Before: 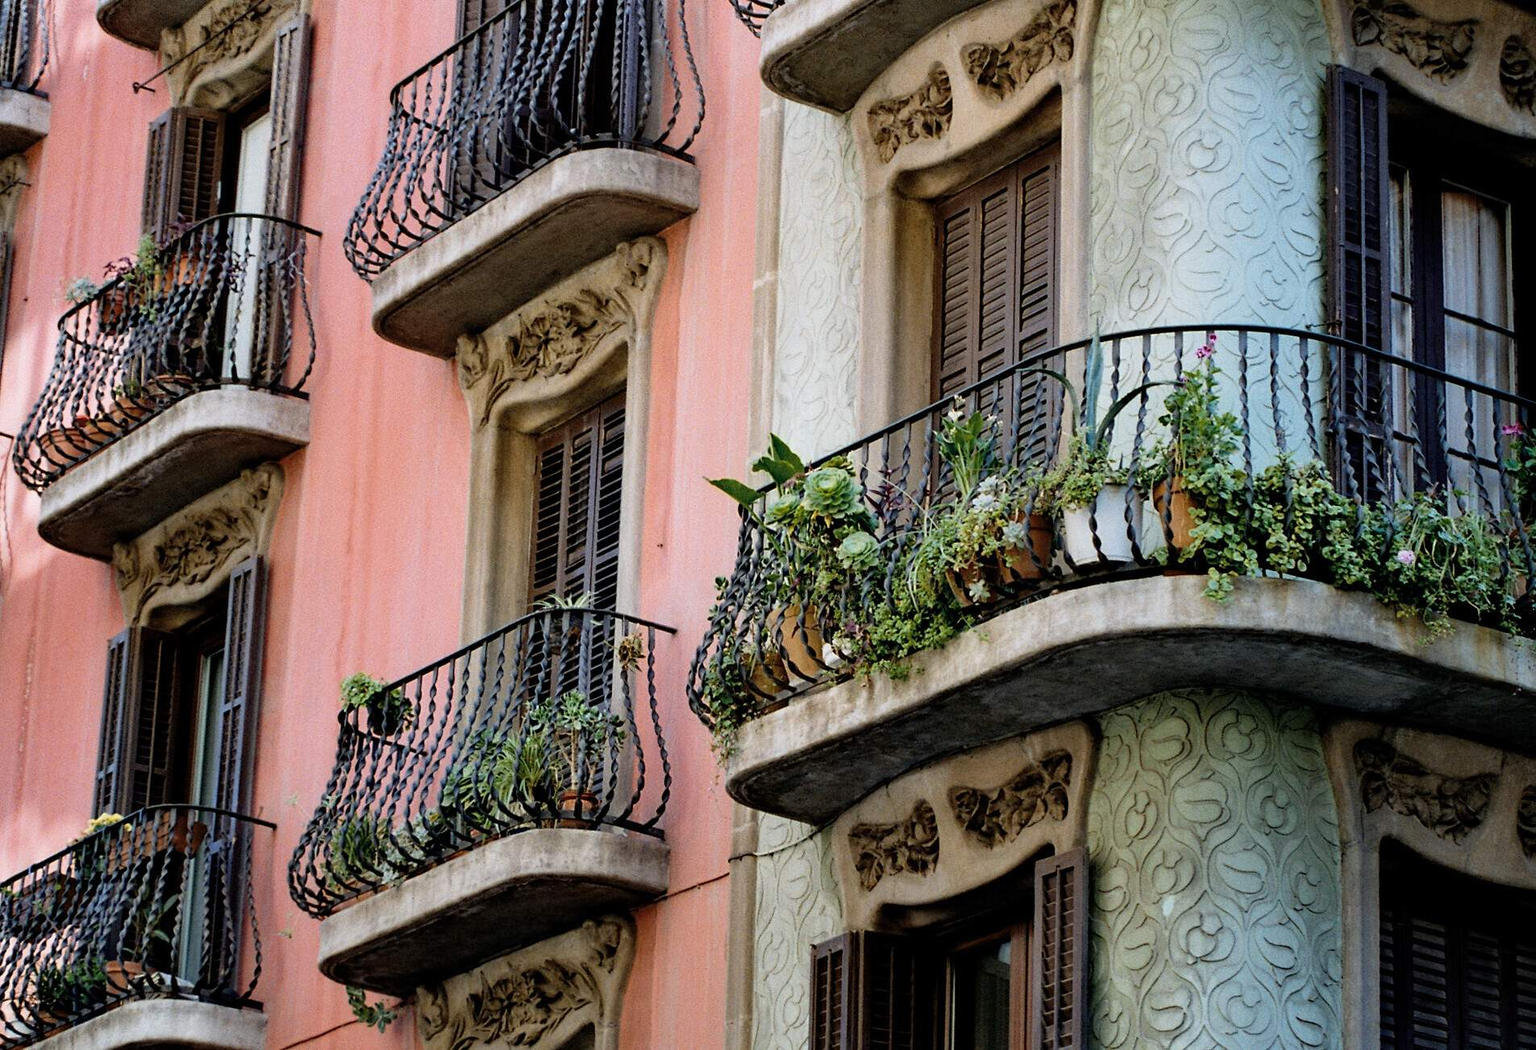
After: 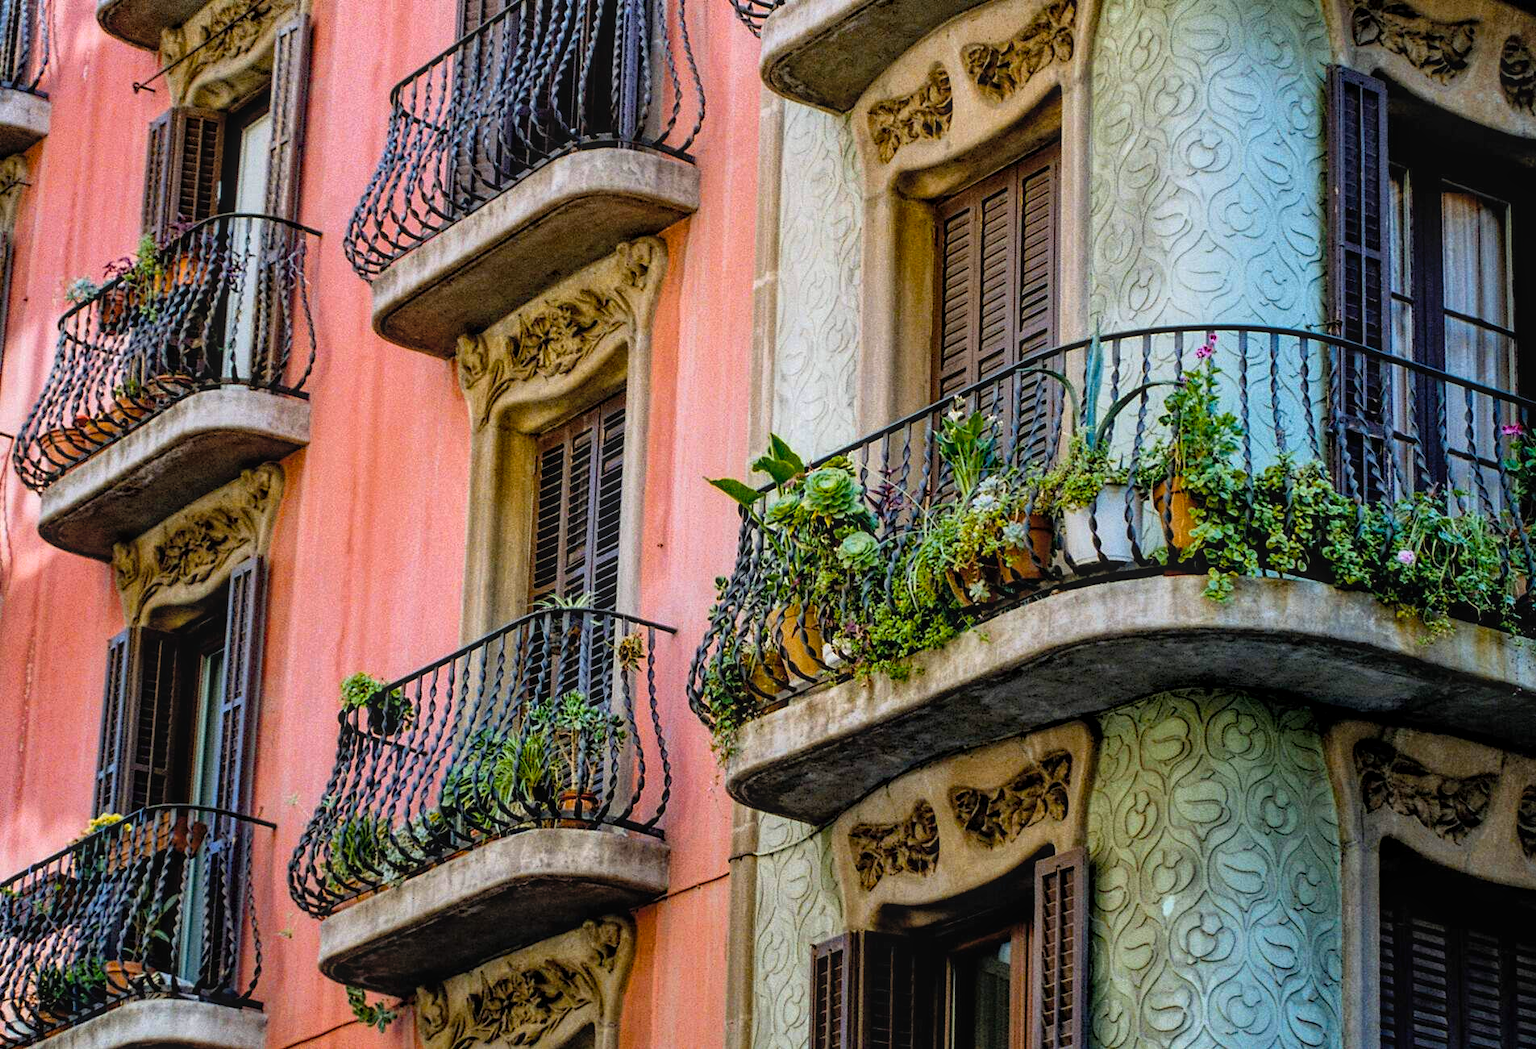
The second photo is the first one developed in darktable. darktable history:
local contrast: highlights 74%, shadows 55%, detail 177%, midtone range 0.208
color balance rgb: linear chroma grading › global chroma 14.561%, perceptual saturation grading › global saturation 30.302%, global vibrance 20%
